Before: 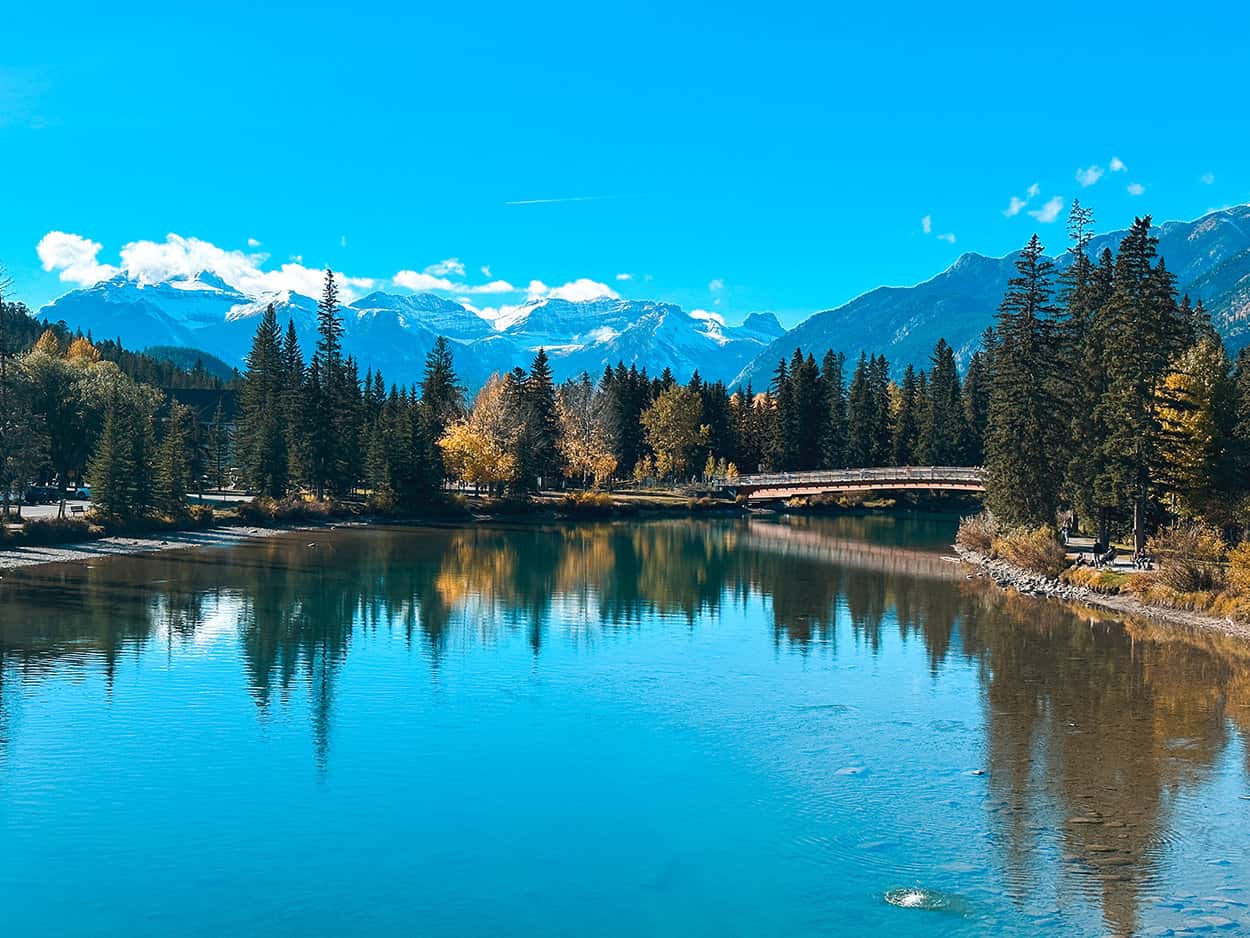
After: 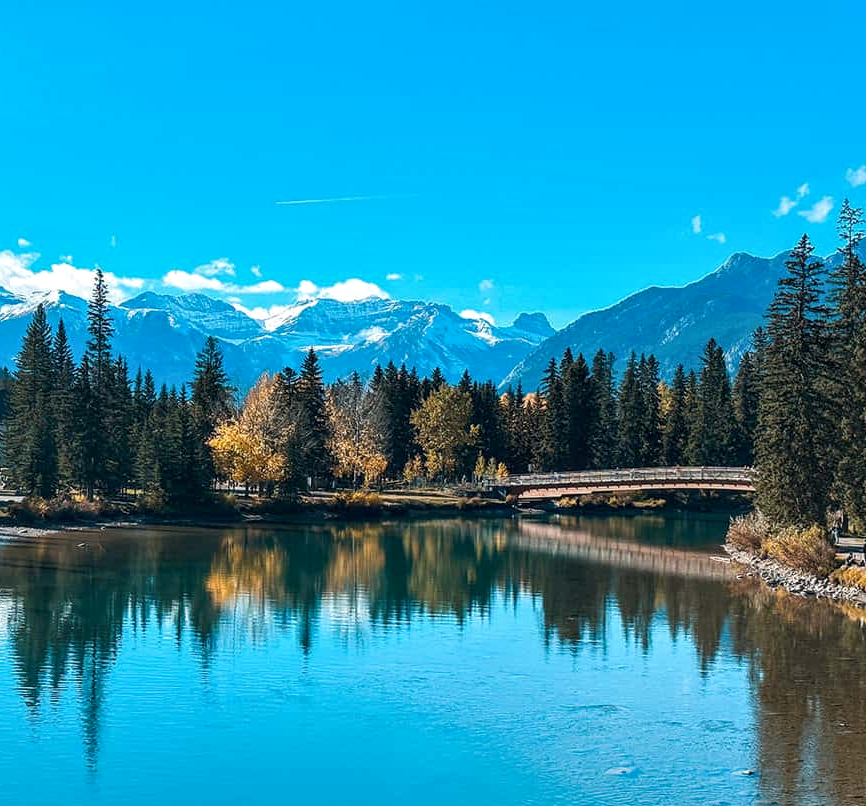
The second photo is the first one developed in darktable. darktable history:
crop: left 18.479%, right 12.2%, bottom 13.971%
local contrast: on, module defaults
